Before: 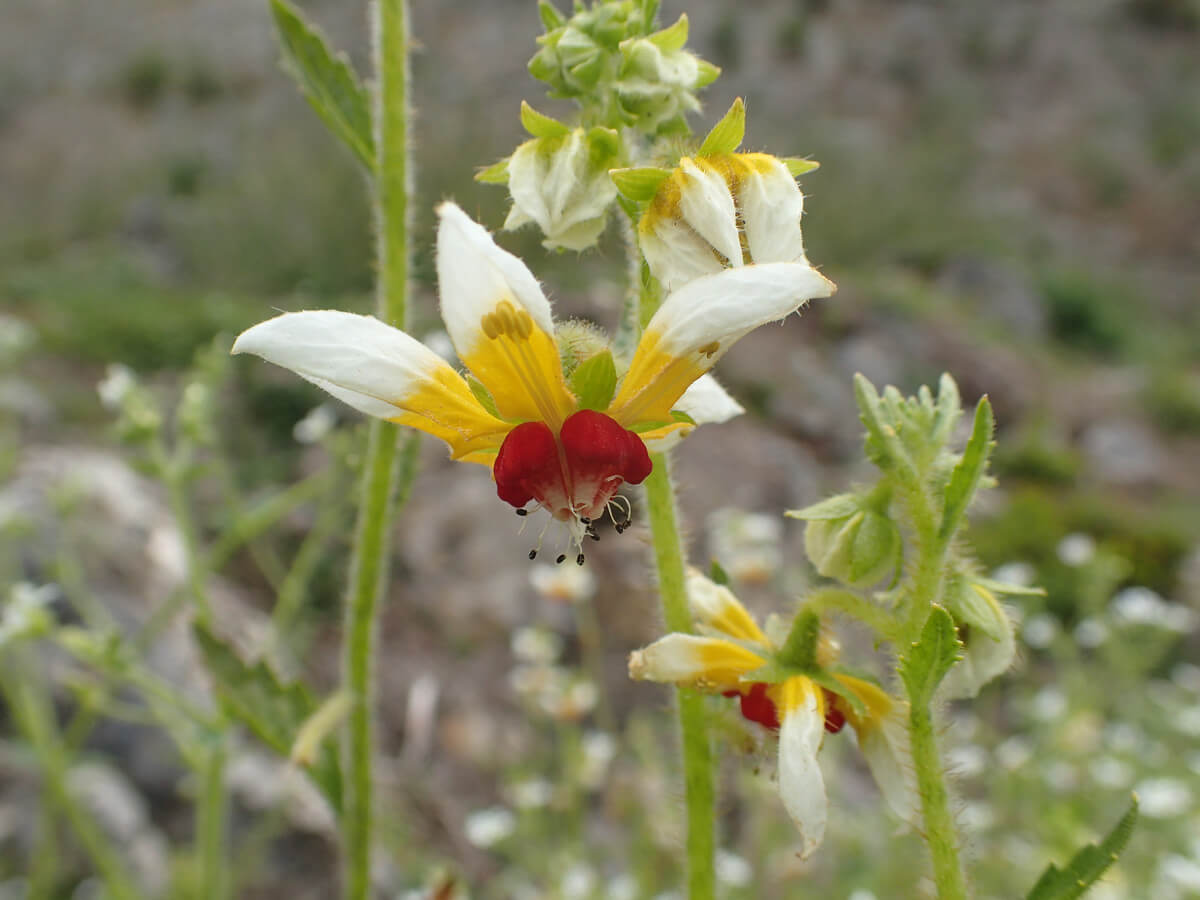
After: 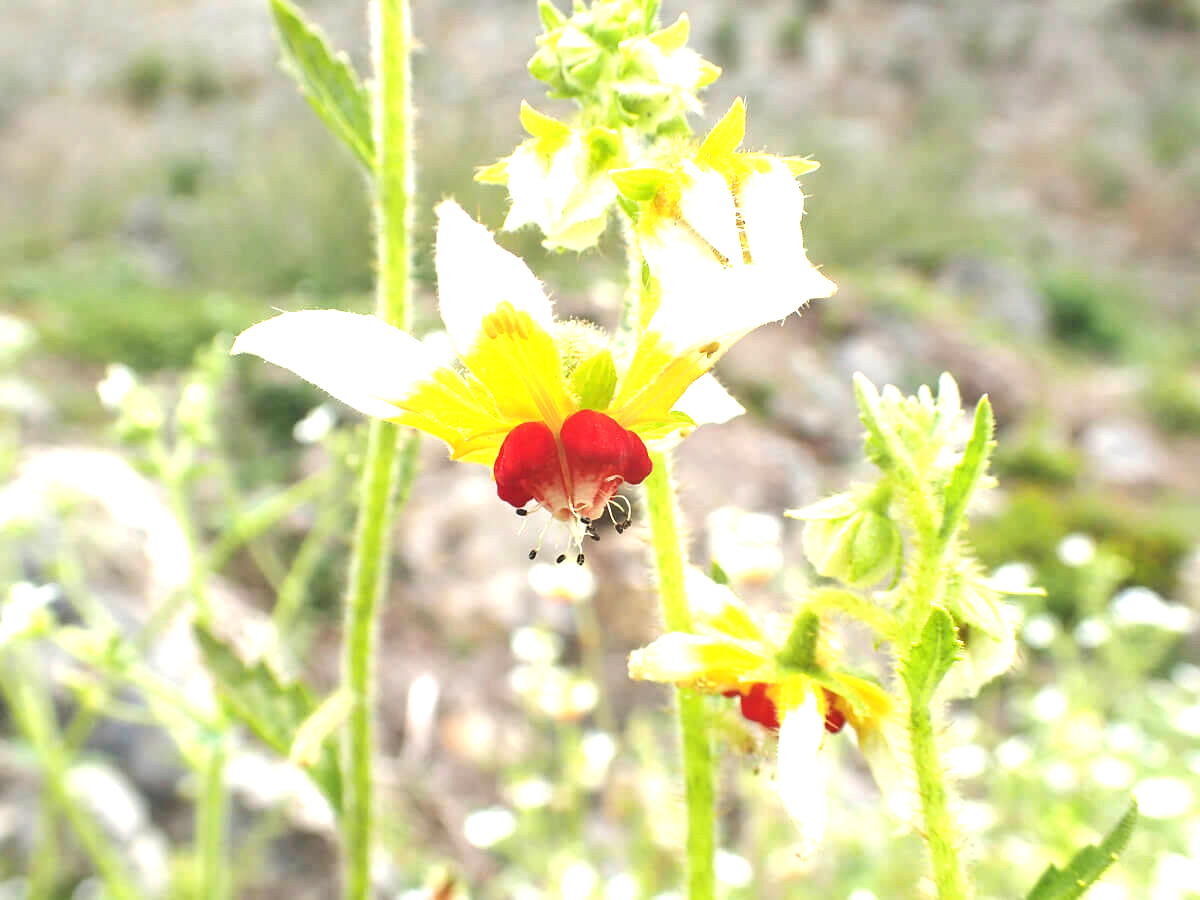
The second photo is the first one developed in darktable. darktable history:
exposure: black level correction 0, exposure 1.761 EV, compensate exposure bias true, compensate highlight preservation false
